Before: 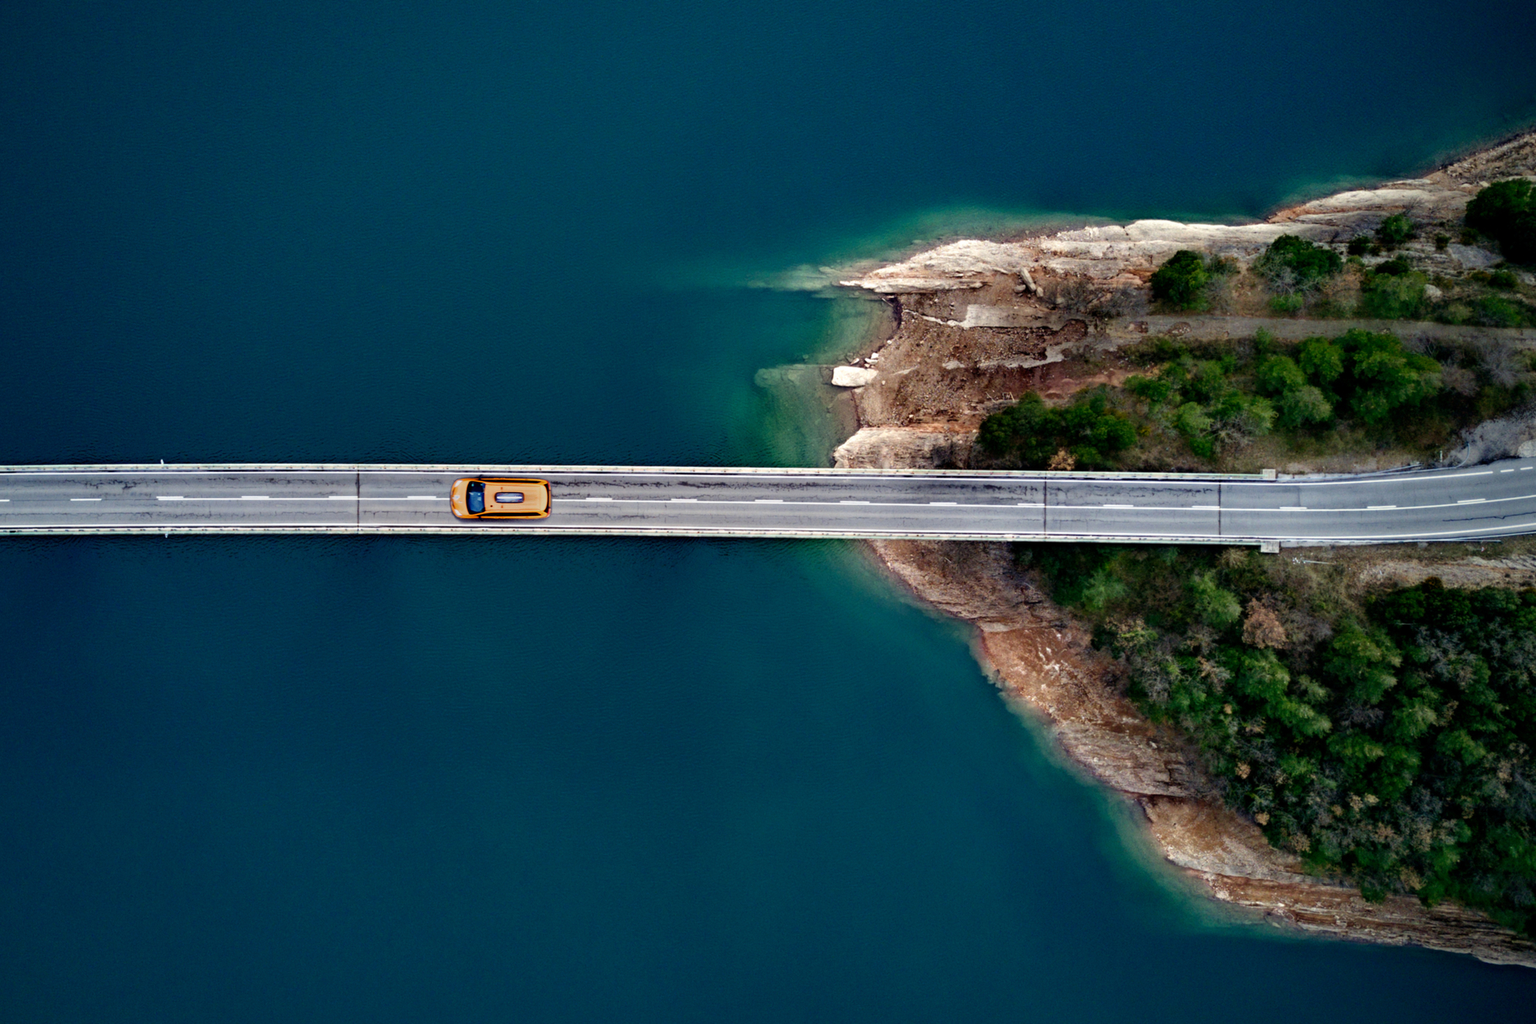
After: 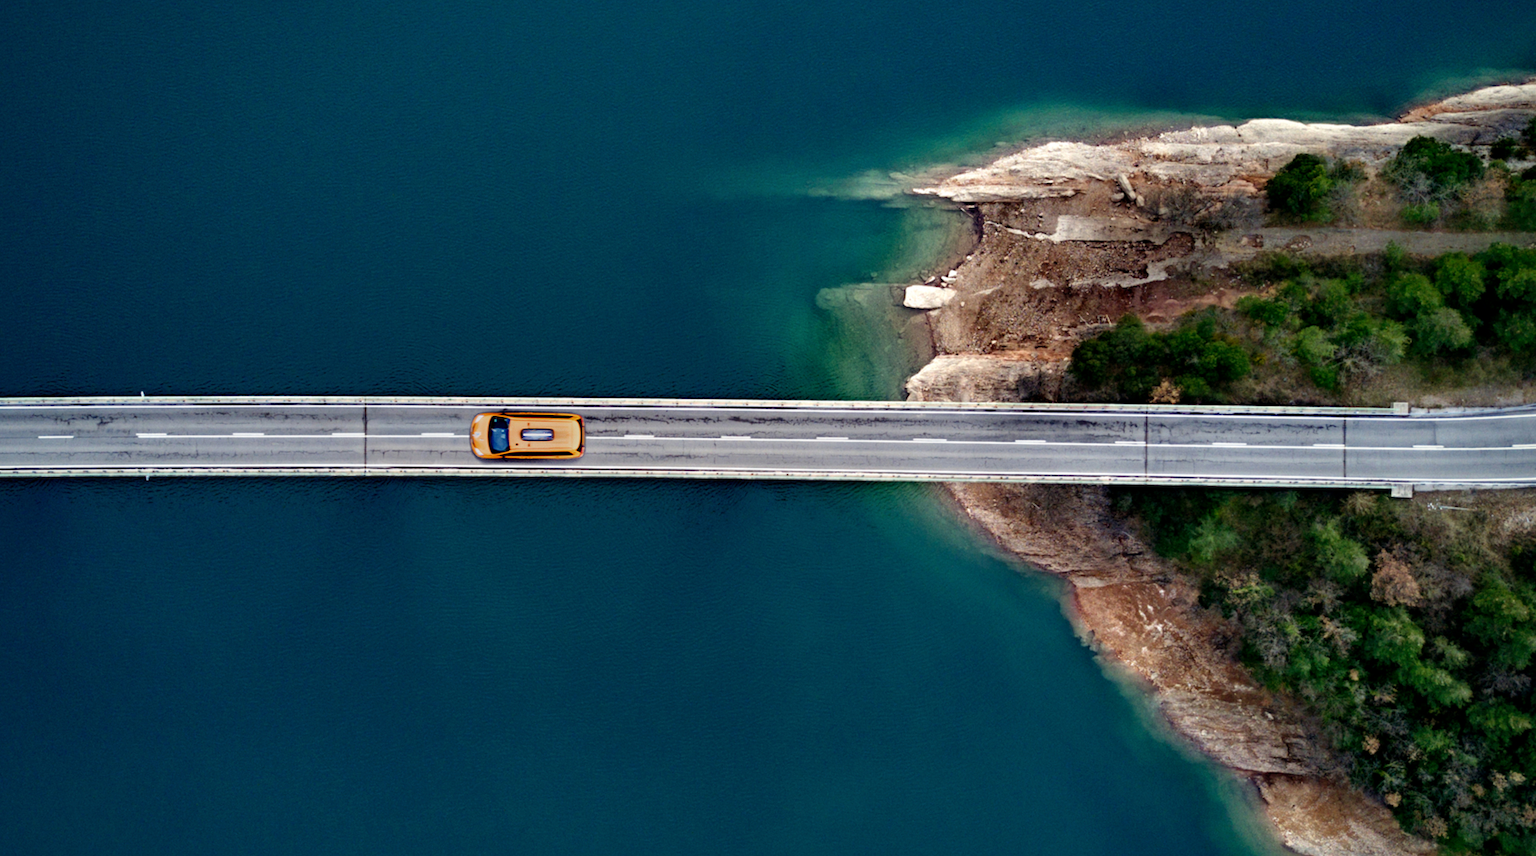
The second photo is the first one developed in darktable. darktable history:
crop and rotate: left 2.425%, top 11.305%, right 9.6%, bottom 15.08%
local contrast: mode bilateral grid, contrast 10, coarseness 25, detail 115%, midtone range 0.2
